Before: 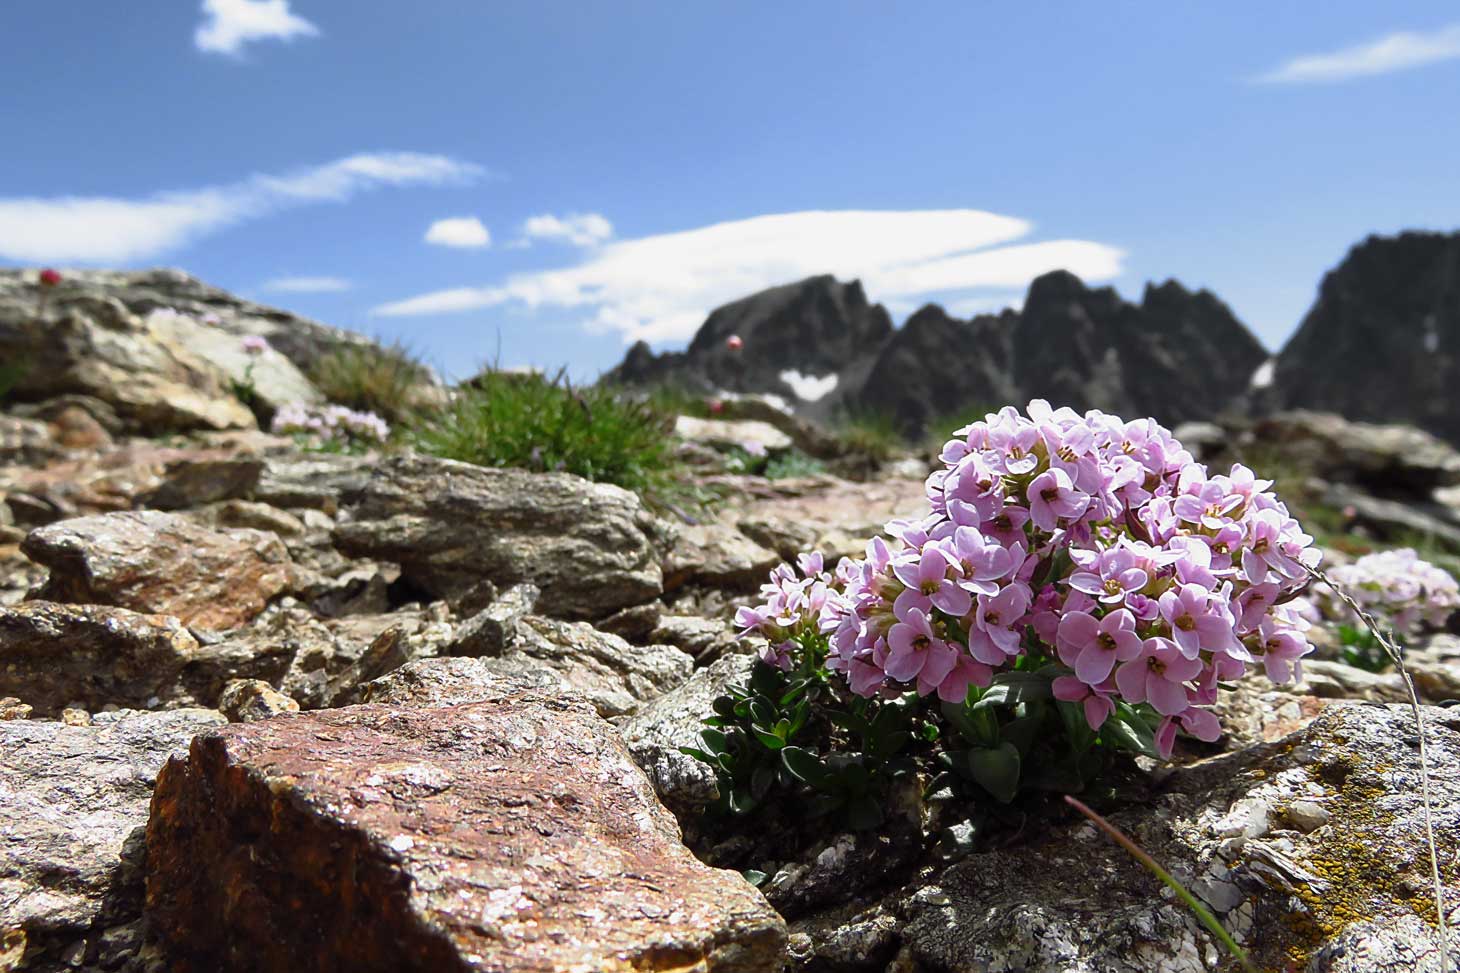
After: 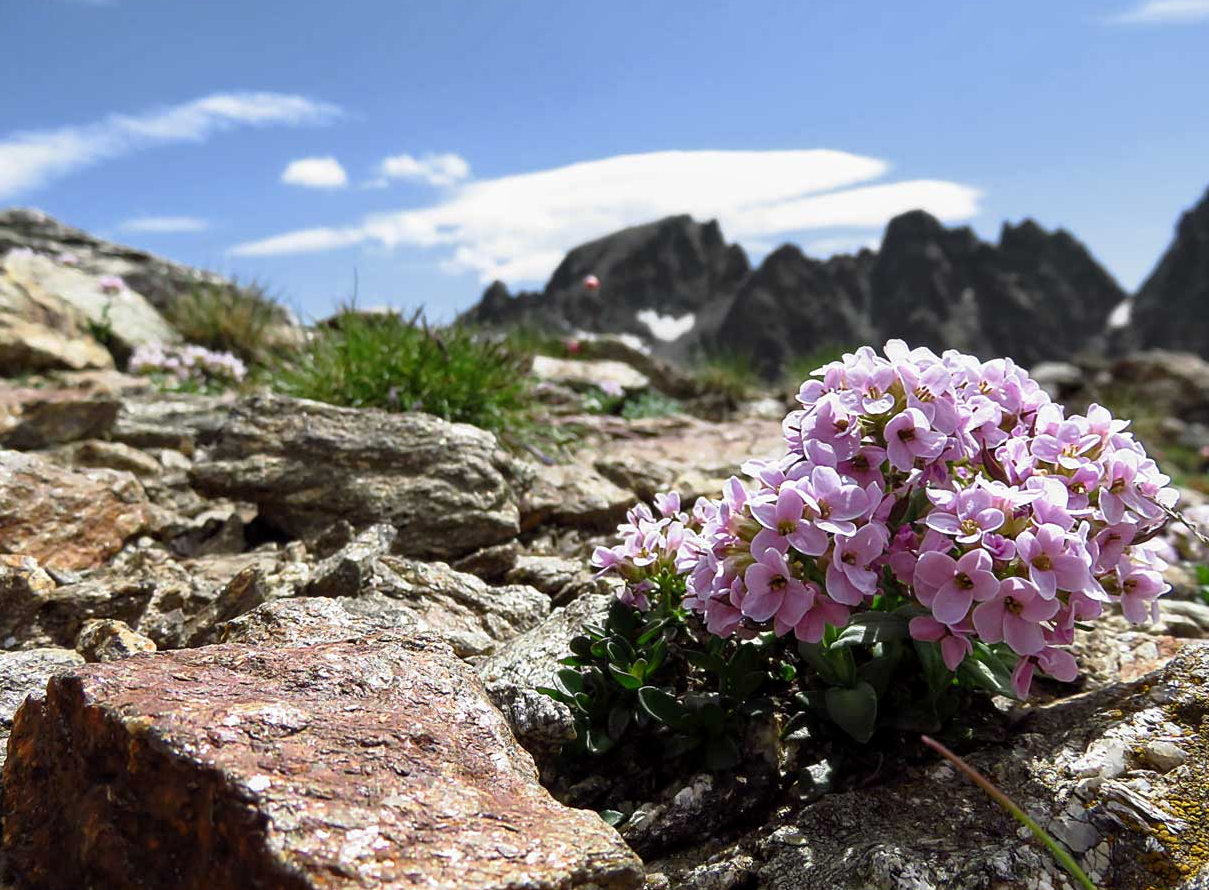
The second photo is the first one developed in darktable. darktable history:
local contrast: highlights 100%, shadows 100%, detail 120%, midtone range 0.2
crop: left 9.807%, top 6.259%, right 7.334%, bottom 2.177%
